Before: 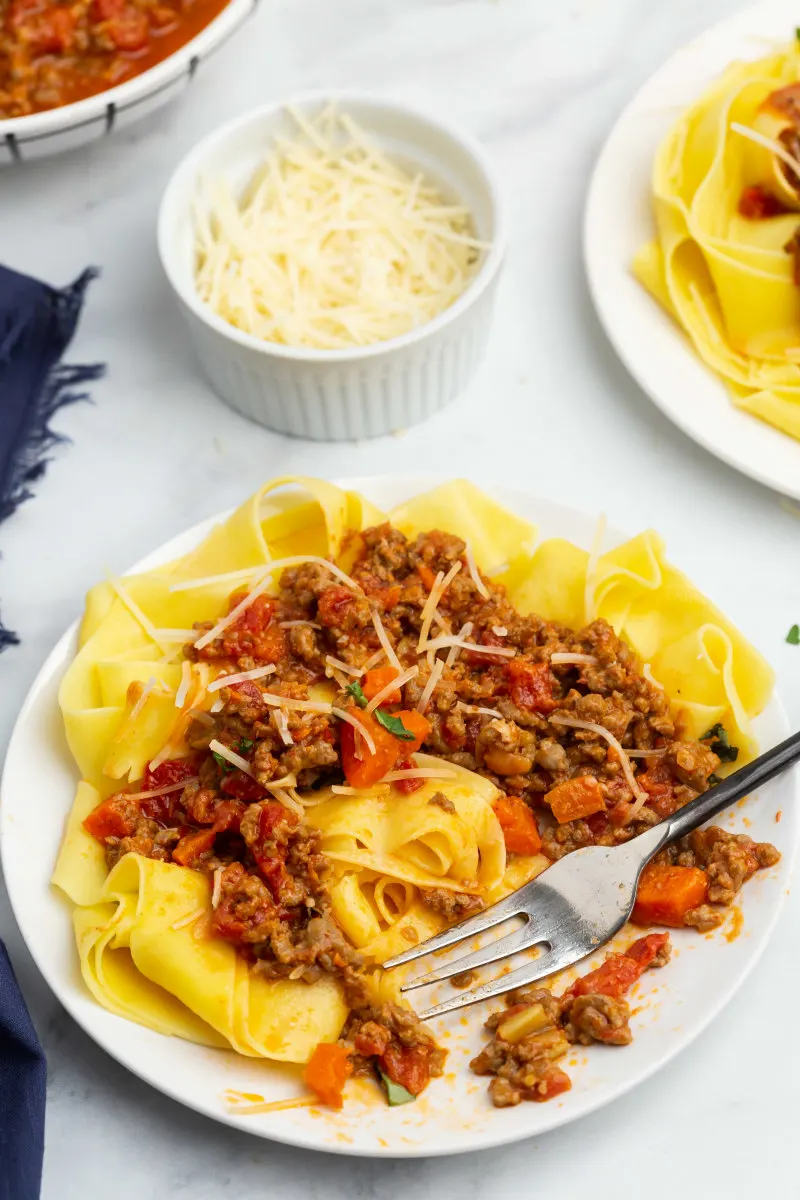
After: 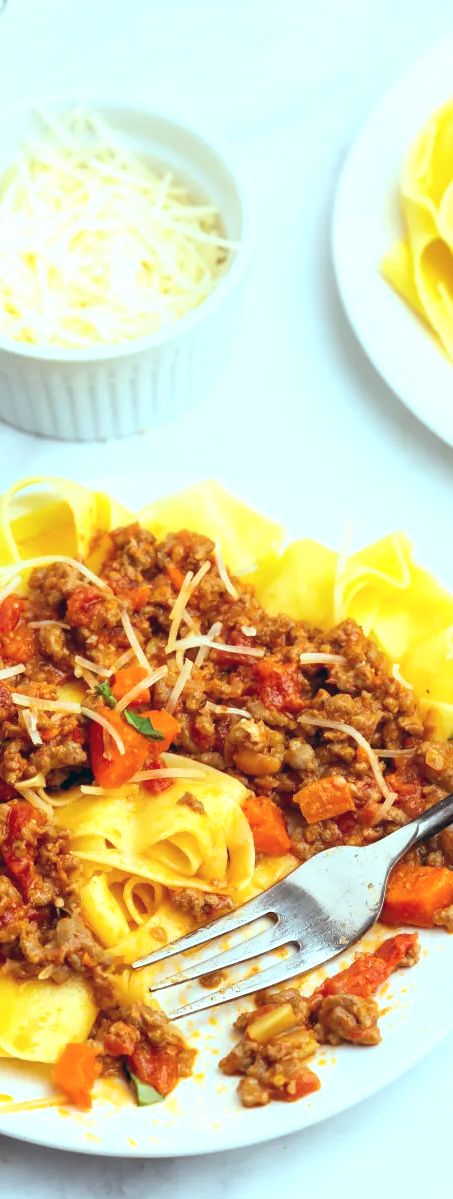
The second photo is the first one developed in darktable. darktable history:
color balance: lift [1.003, 0.993, 1.001, 1.007], gamma [1.018, 1.072, 0.959, 0.928], gain [0.974, 0.873, 1.031, 1.127]
exposure: black level correction 0.001, exposure 0.5 EV, compensate exposure bias true, compensate highlight preservation false
crop: left 31.458%, top 0%, right 11.876%
